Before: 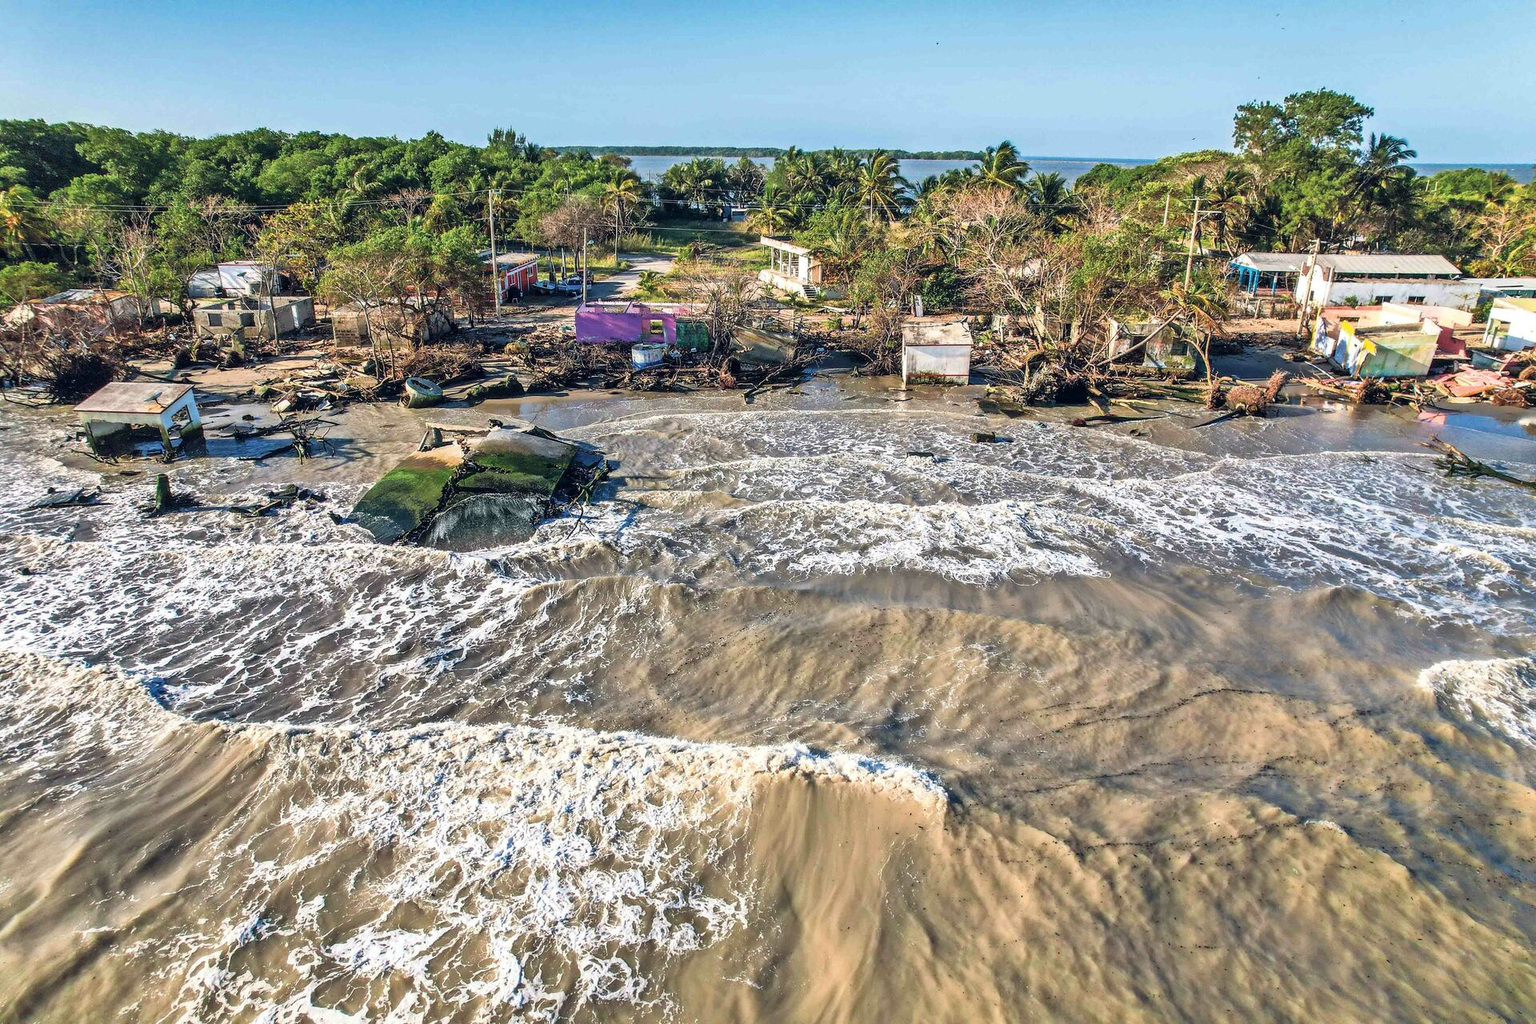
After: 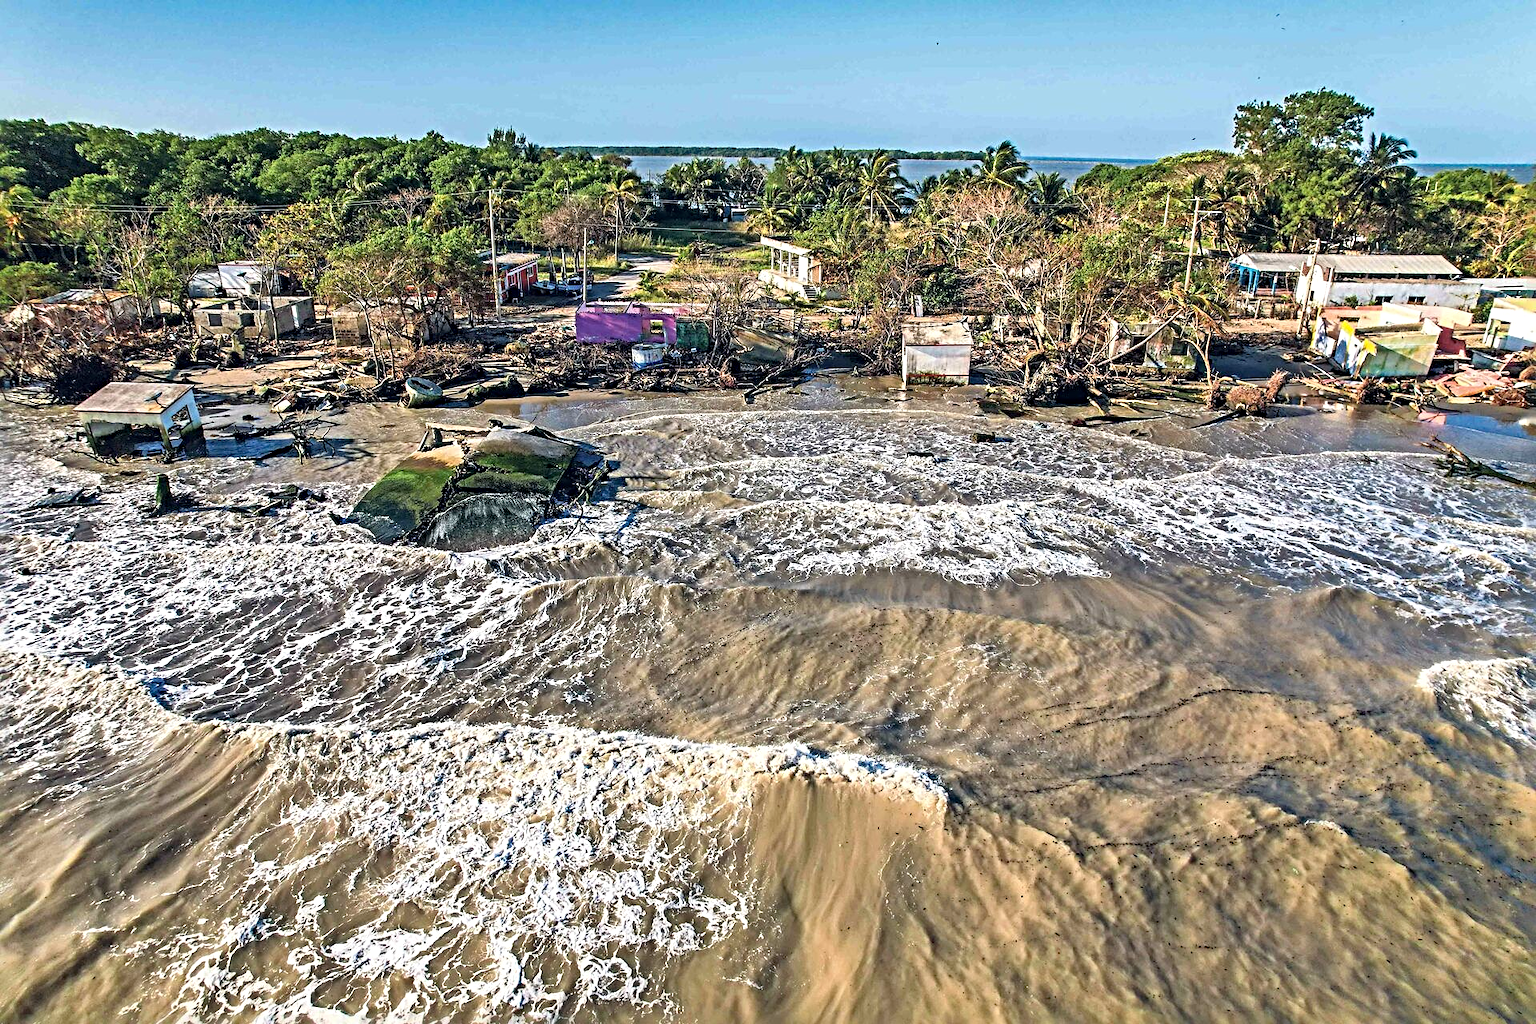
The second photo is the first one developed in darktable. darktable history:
haze removal: adaptive false
sharpen: radius 4.898
